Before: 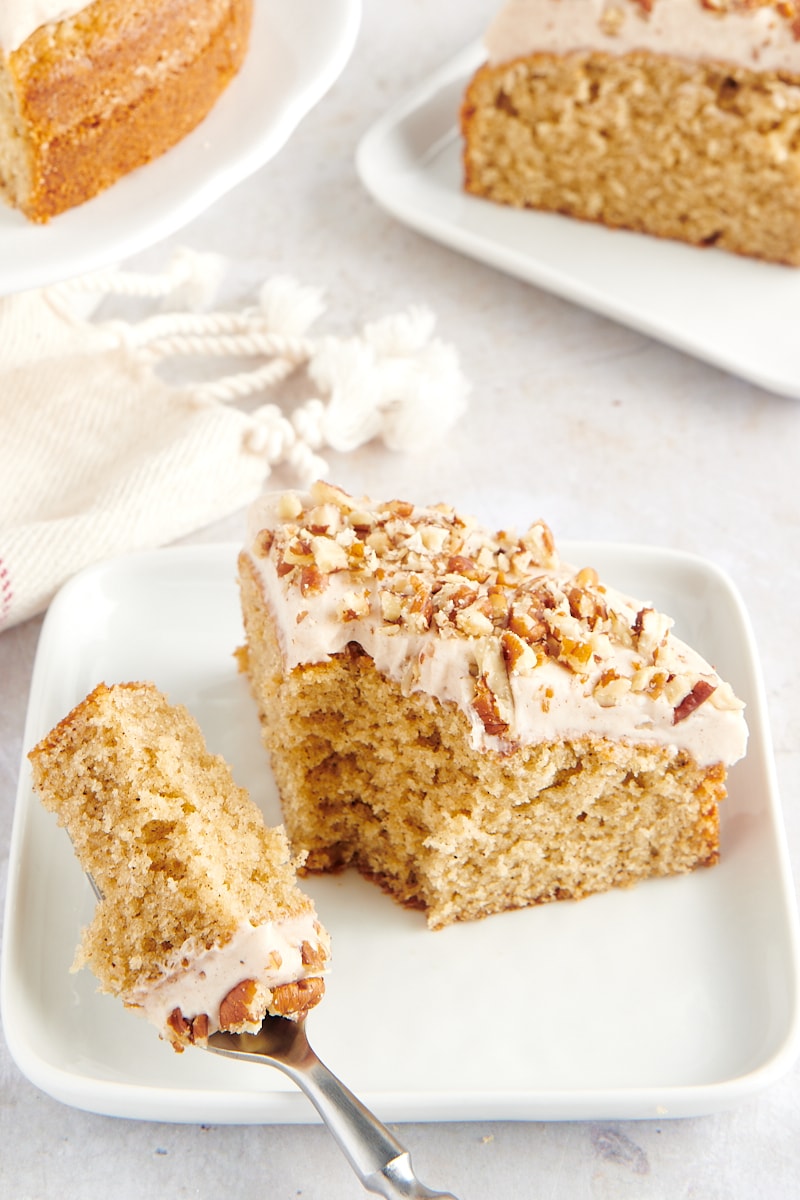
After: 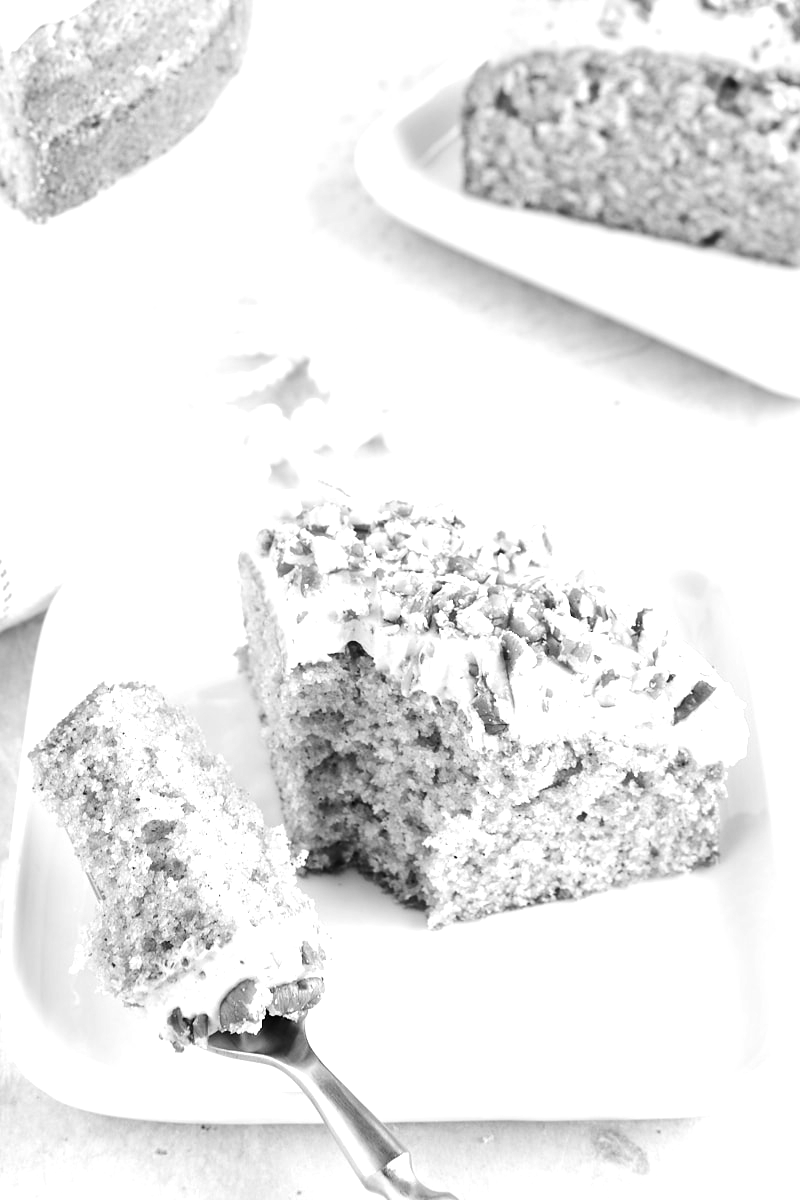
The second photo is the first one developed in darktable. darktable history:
tone equalizer: -8 EV -0.75 EV, -7 EV -0.7 EV, -6 EV -0.6 EV, -5 EV -0.4 EV, -3 EV 0.4 EV, -2 EV 0.6 EV, -1 EV 0.7 EV, +0 EV 0.75 EV, edges refinement/feathering 500, mask exposure compensation -1.57 EV, preserve details no
monochrome: a 32, b 64, size 2.3
